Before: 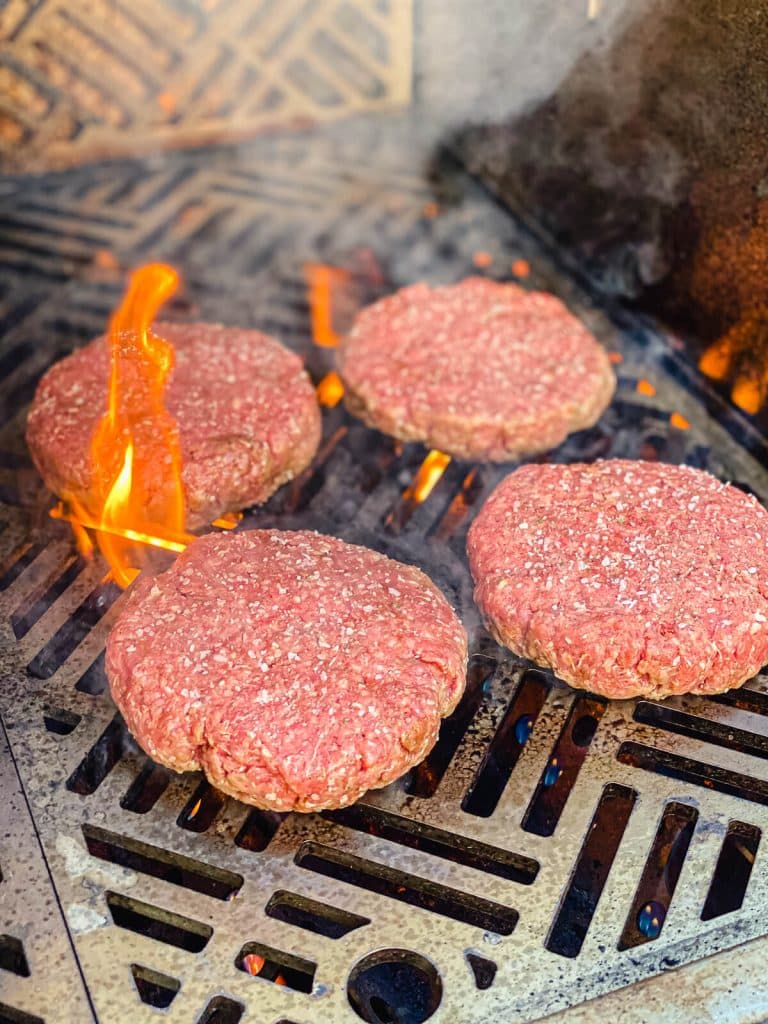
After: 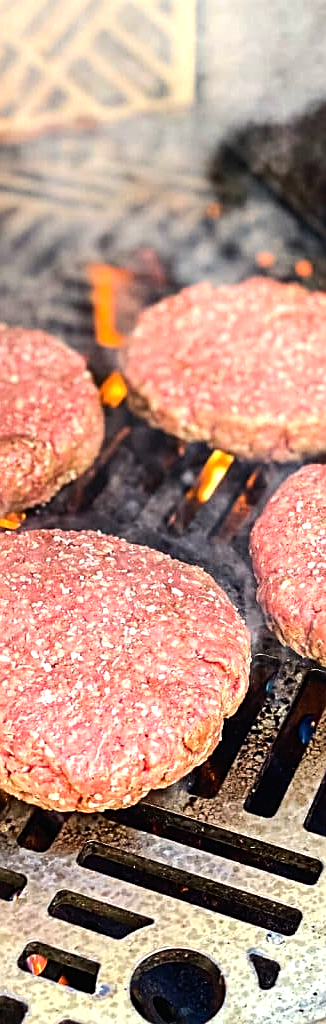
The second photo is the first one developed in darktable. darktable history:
crop: left 28.335%, right 29.088%
sharpen: on, module defaults
tone equalizer: -8 EV -0.714 EV, -7 EV -0.695 EV, -6 EV -0.567 EV, -5 EV -0.407 EV, -3 EV 0.392 EV, -2 EV 0.6 EV, -1 EV 0.676 EV, +0 EV 0.763 EV, edges refinement/feathering 500, mask exposure compensation -1.57 EV, preserve details no
